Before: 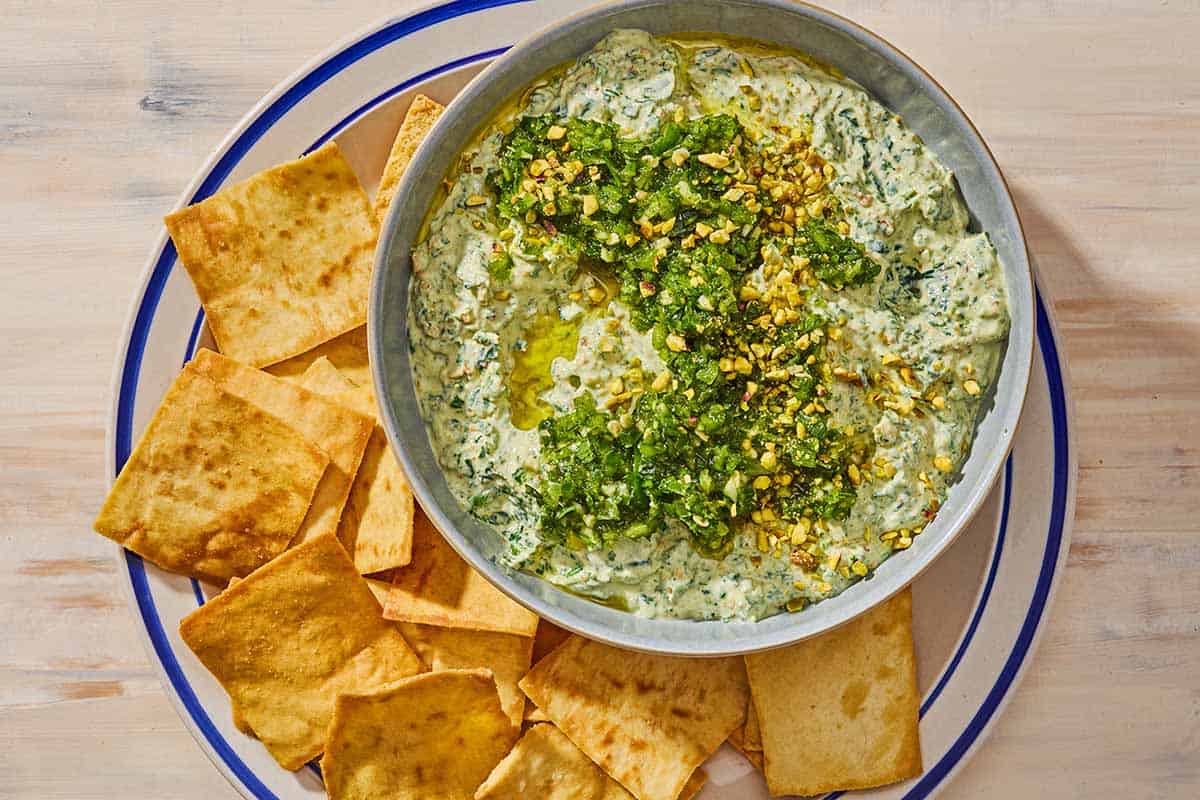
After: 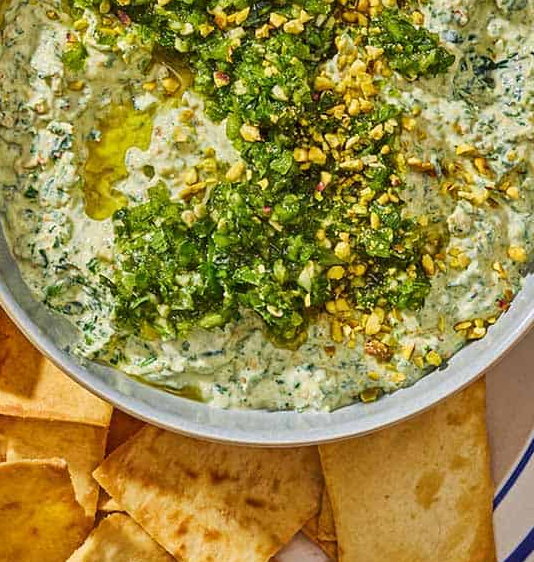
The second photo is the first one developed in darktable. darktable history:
crop: left 35.569%, top 26.283%, right 19.859%, bottom 3.373%
